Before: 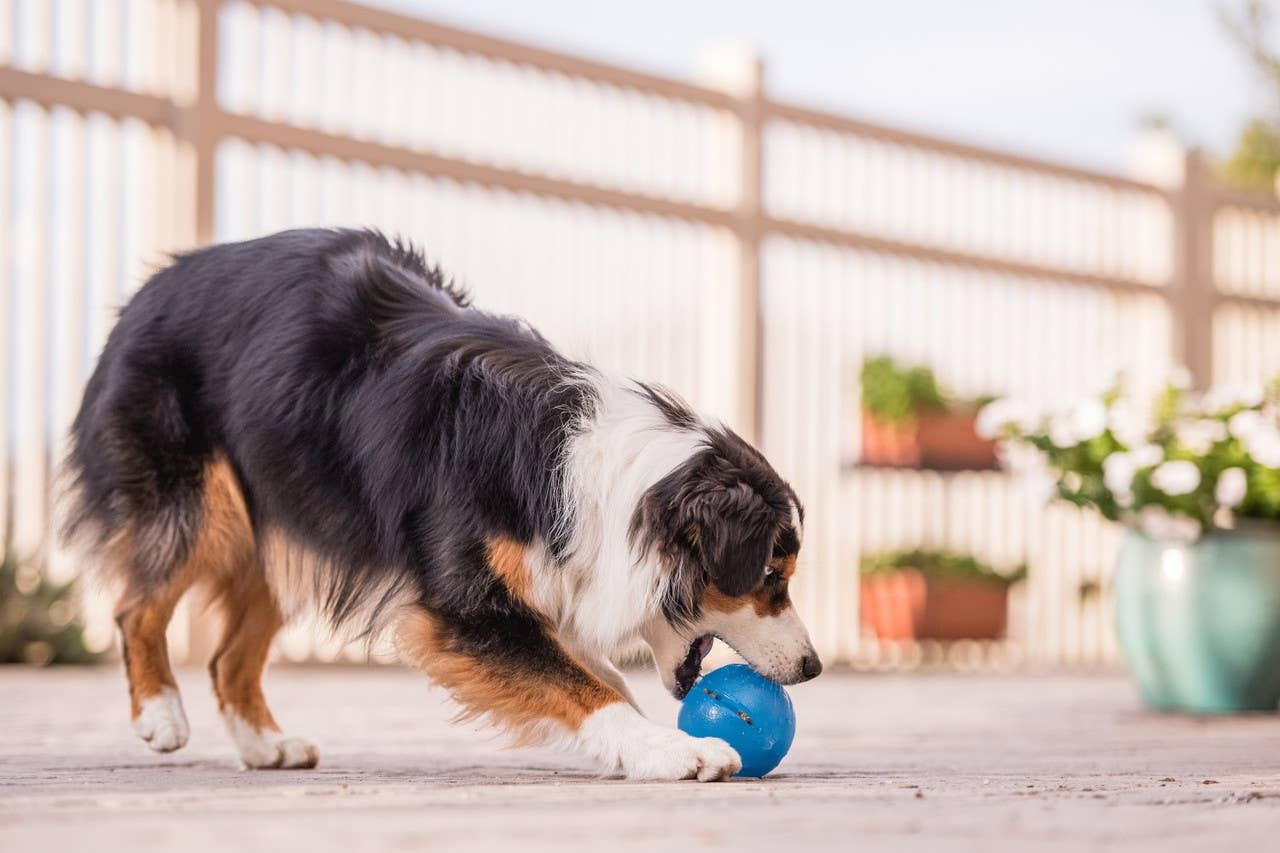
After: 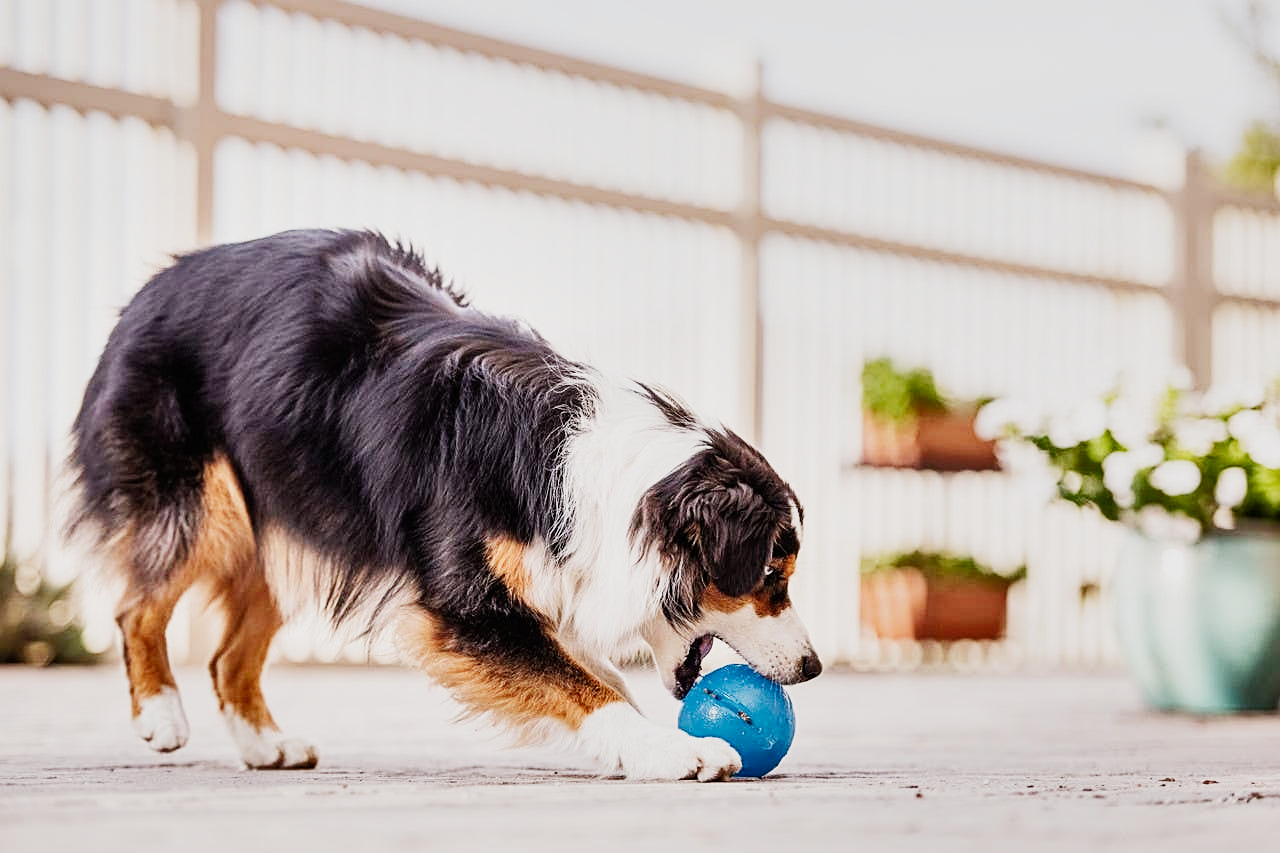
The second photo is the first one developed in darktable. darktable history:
sigmoid: contrast 1.7, skew -0.2, preserve hue 0%, red attenuation 0.1, red rotation 0.035, green attenuation 0.1, green rotation -0.017, blue attenuation 0.15, blue rotation -0.052, base primaries Rec2020
sharpen: on, module defaults
shadows and highlights: shadows 22.7, highlights -48.71, soften with gaussian
exposure: black level correction 0, exposure 0.7 EV, compensate exposure bias true, compensate highlight preservation false
